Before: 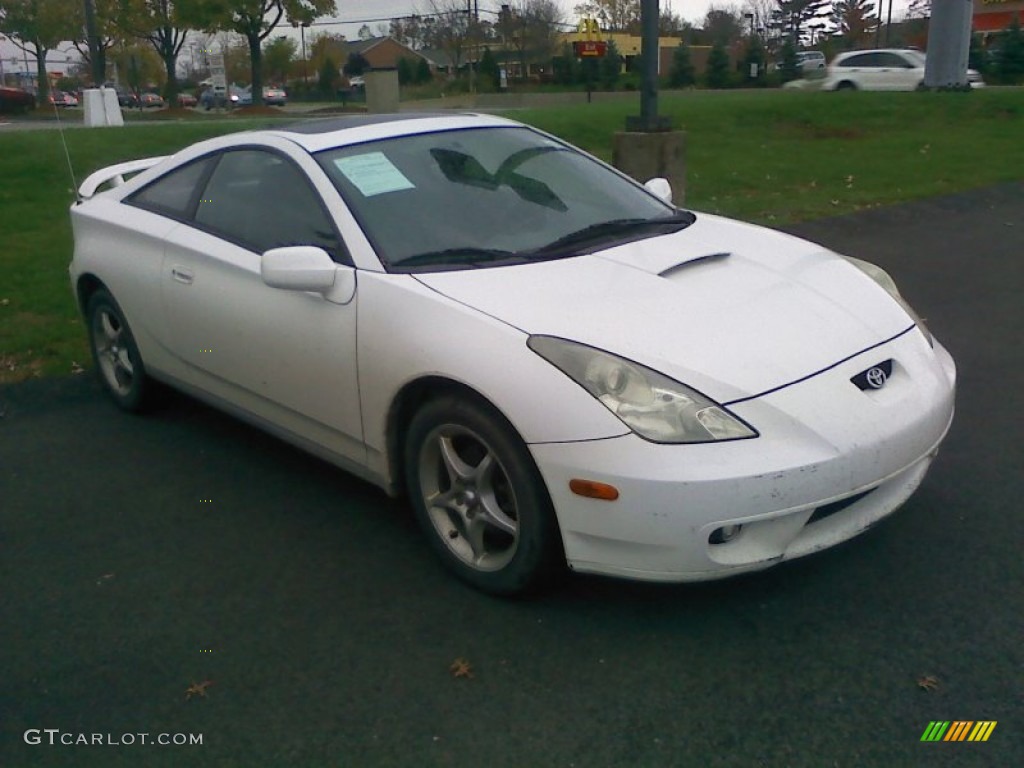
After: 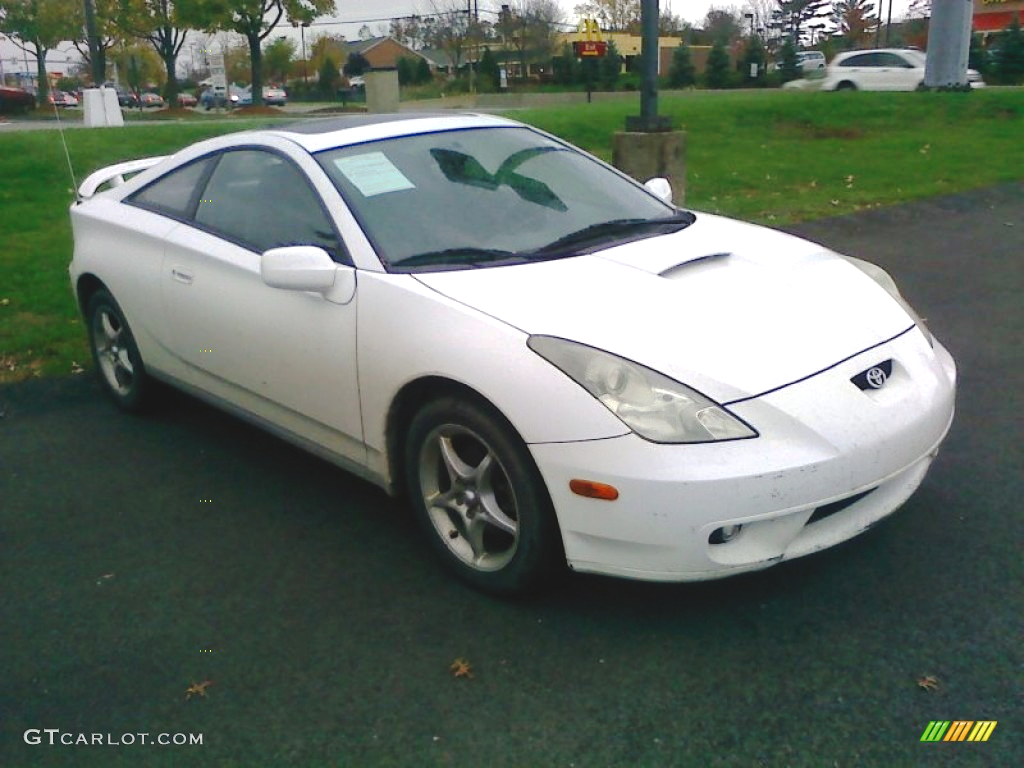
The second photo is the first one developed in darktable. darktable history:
tone curve: curves: ch0 [(0, 0) (0.003, 0.077) (0.011, 0.08) (0.025, 0.083) (0.044, 0.095) (0.069, 0.106) (0.1, 0.12) (0.136, 0.144) (0.177, 0.185) (0.224, 0.231) (0.277, 0.297) (0.335, 0.382) (0.399, 0.471) (0.468, 0.553) (0.543, 0.623) (0.623, 0.689) (0.709, 0.75) (0.801, 0.81) (0.898, 0.873) (1, 1)], preserve colors none
exposure: exposure 0.572 EV, compensate exposure bias true, compensate highlight preservation false
